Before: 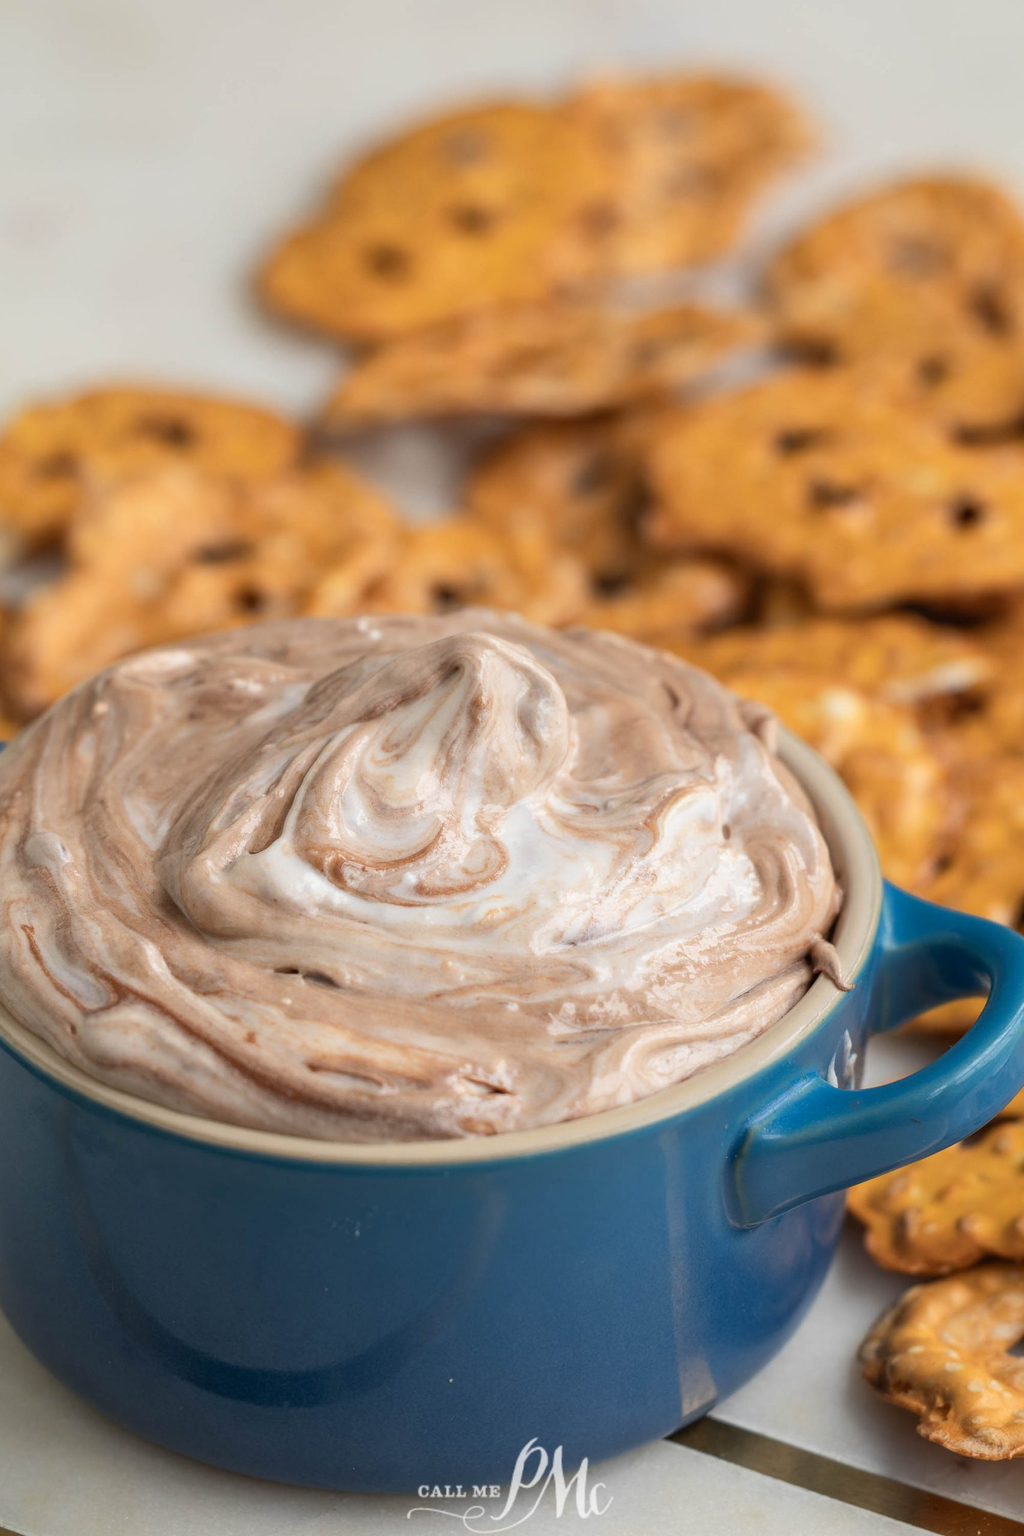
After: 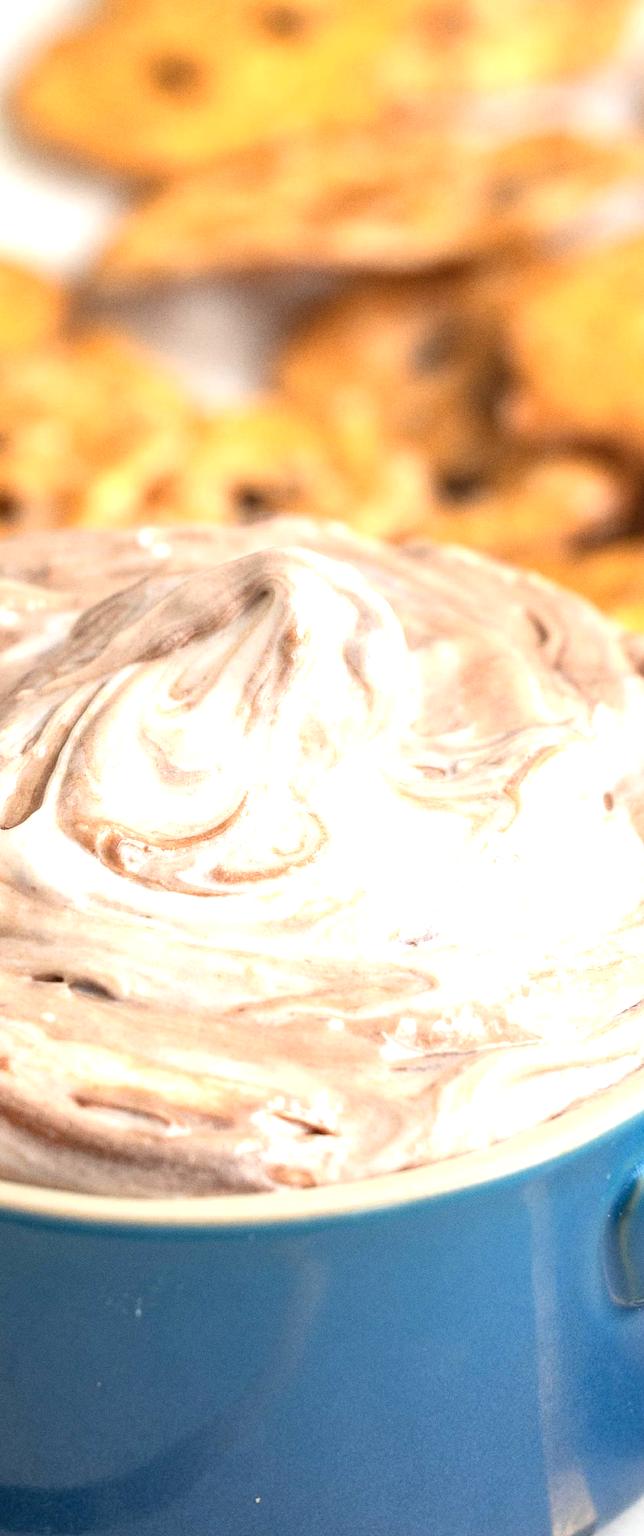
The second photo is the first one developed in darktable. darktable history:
grain: coarseness 0.09 ISO
crop and rotate: angle 0.02°, left 24.353%, top 13.219%, right 26.156%, bottom 8.224%
exposure: black level correction 0, exposure 1.1 EV, compensate highlight preservation false
